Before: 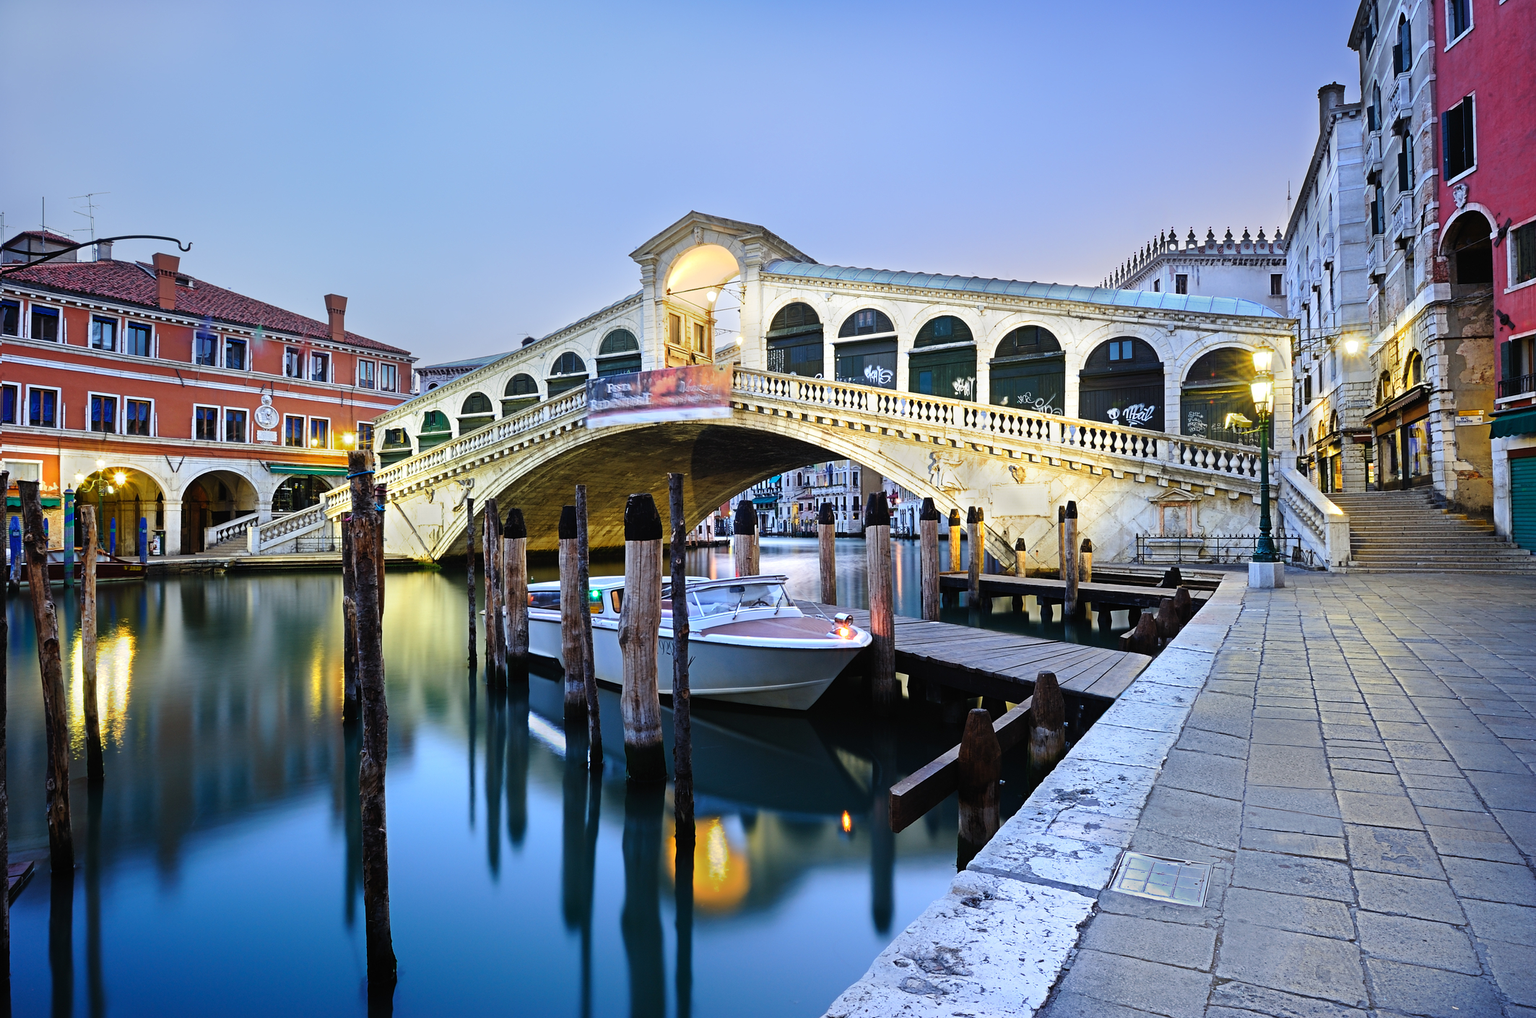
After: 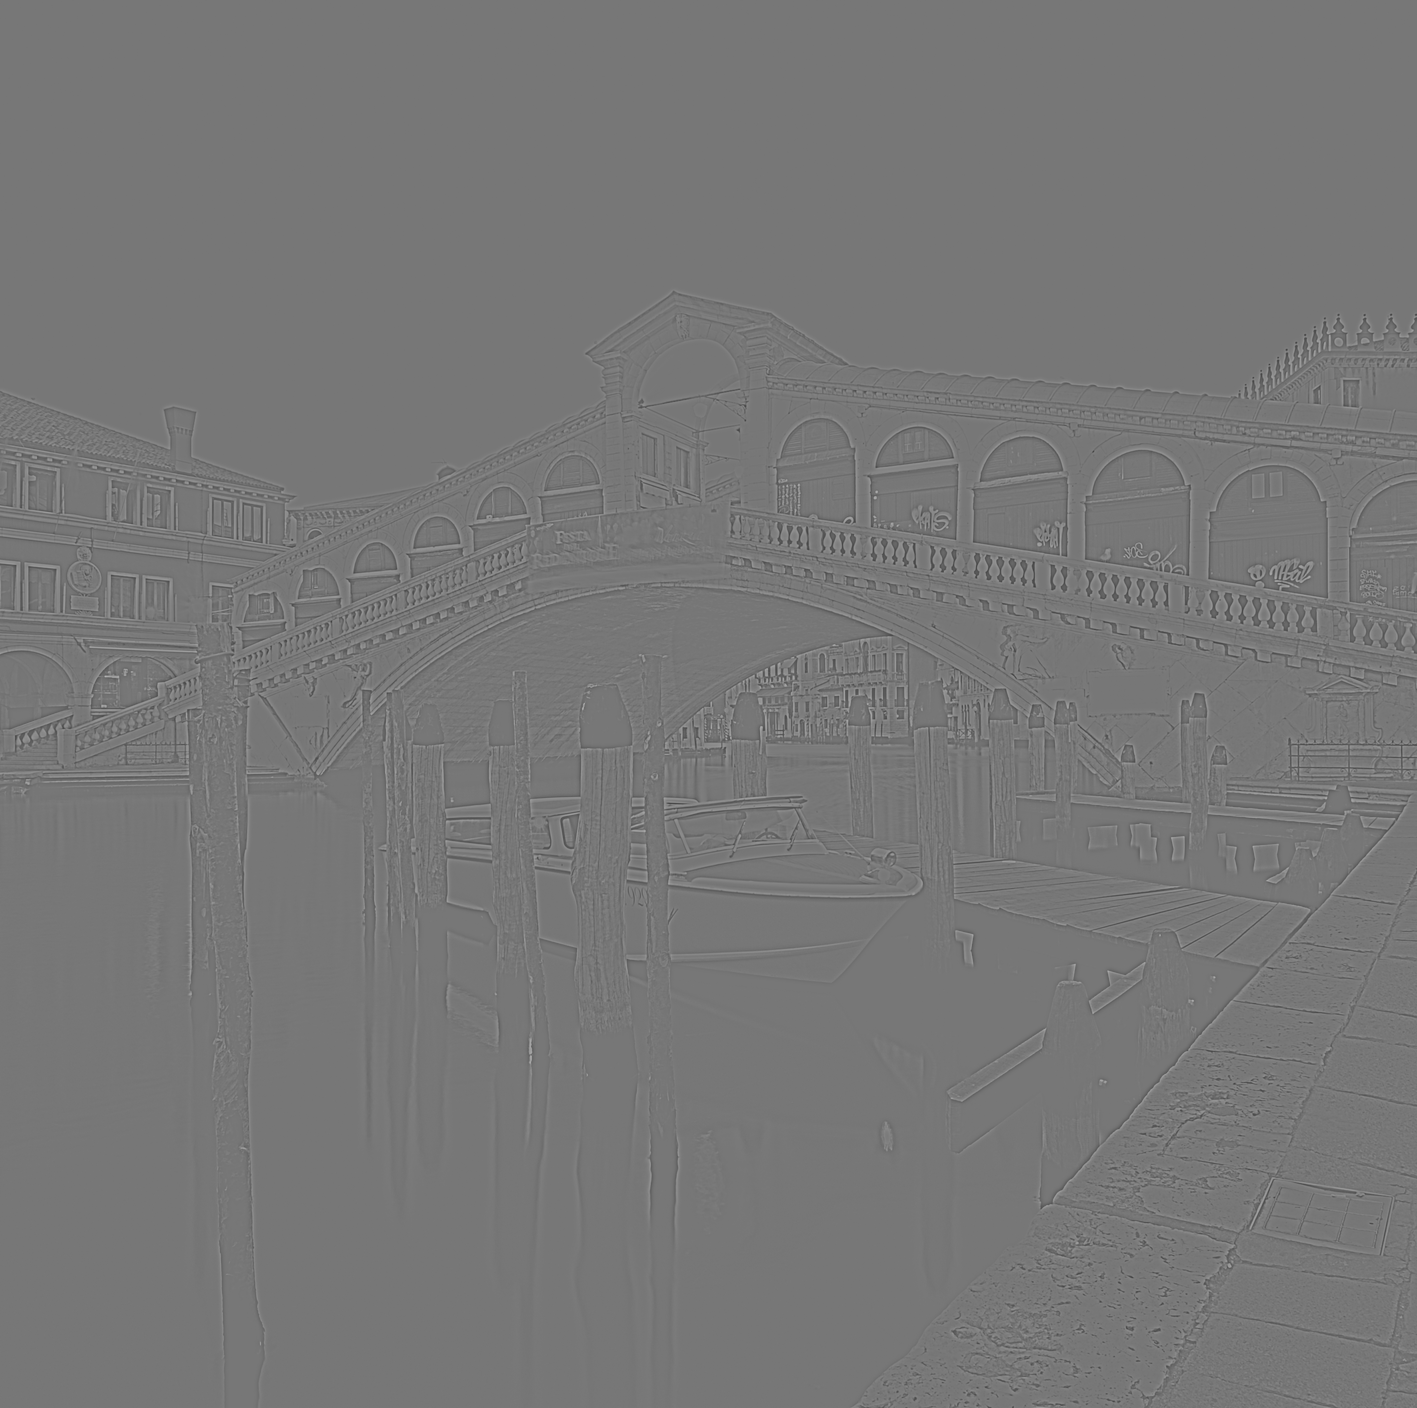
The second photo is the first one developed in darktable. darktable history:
crop and rotate: left 13.409%, right 19.924%
exposure: compensate highlight preservation false
highpass: sharpness 5.84%, contrast boost 8.44%
